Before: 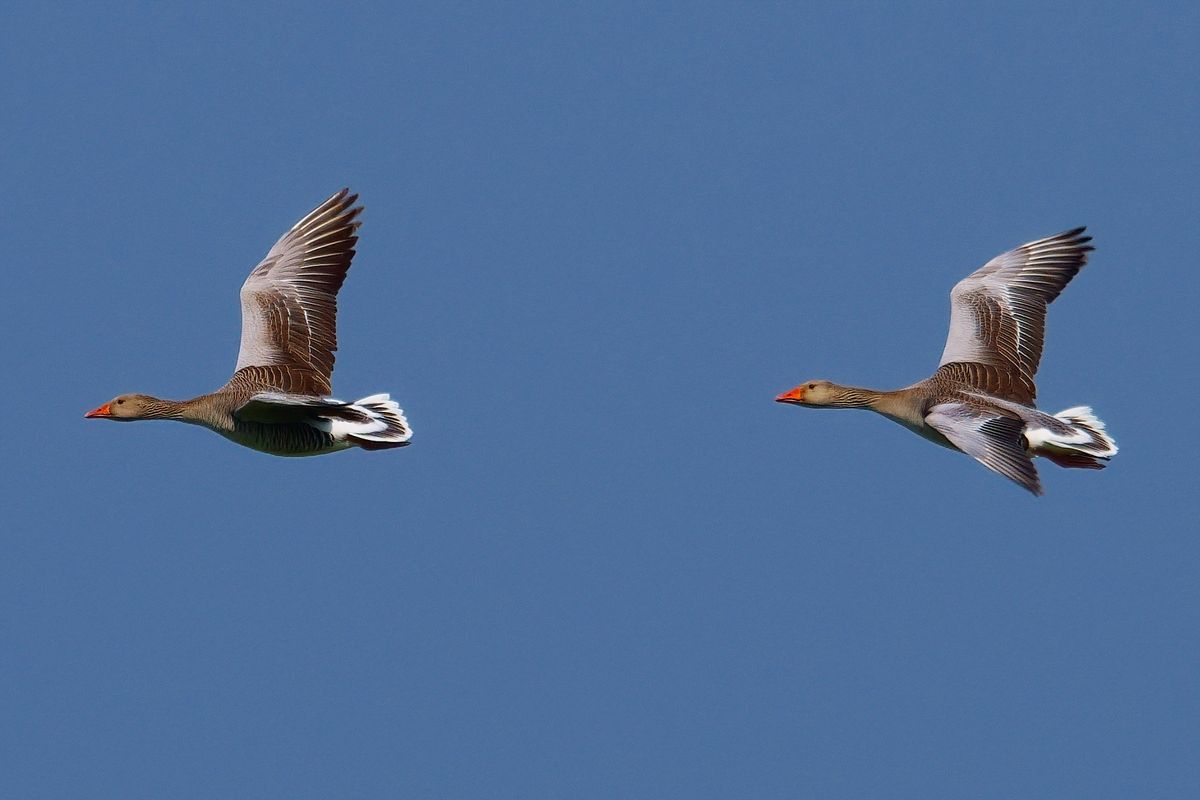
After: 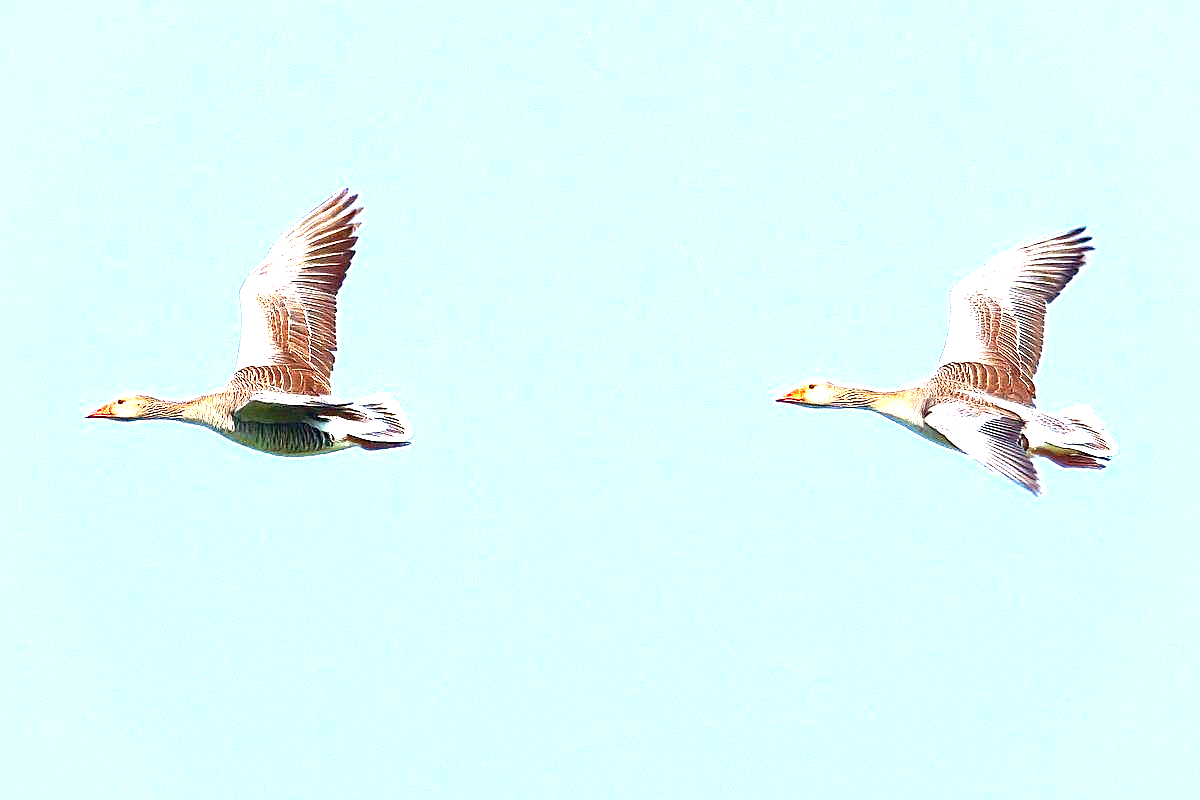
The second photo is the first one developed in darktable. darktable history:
exposure: black level correction 0.001, exposure 2.607 EV, compensate exposure bias true, compensate highlight preservation false
vignetting: fall-off start 91.19%
sharpen: on, module defaults
